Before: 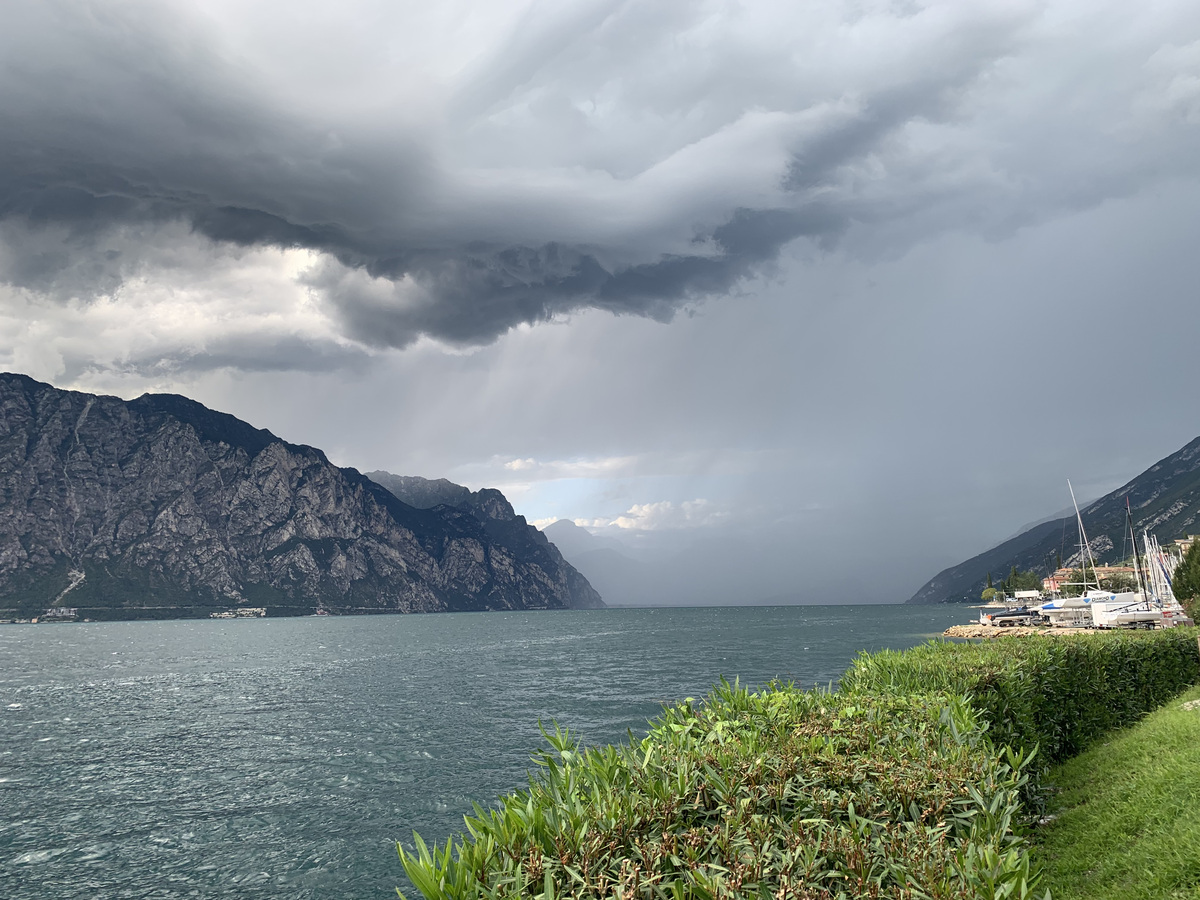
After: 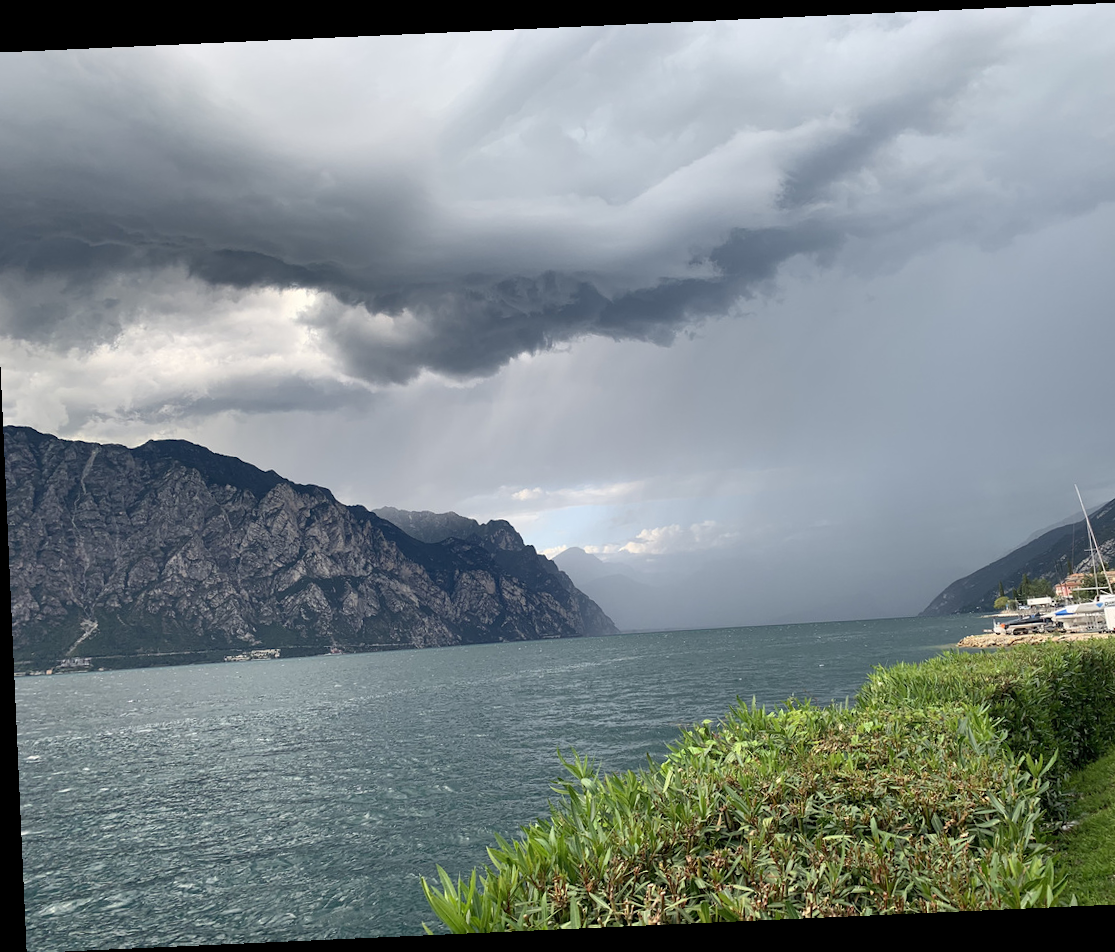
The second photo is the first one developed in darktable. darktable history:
crop and rotate: left 1.088%, right 8.807%
rotate and perspective: rotation -2.56°, automatic cropping off
